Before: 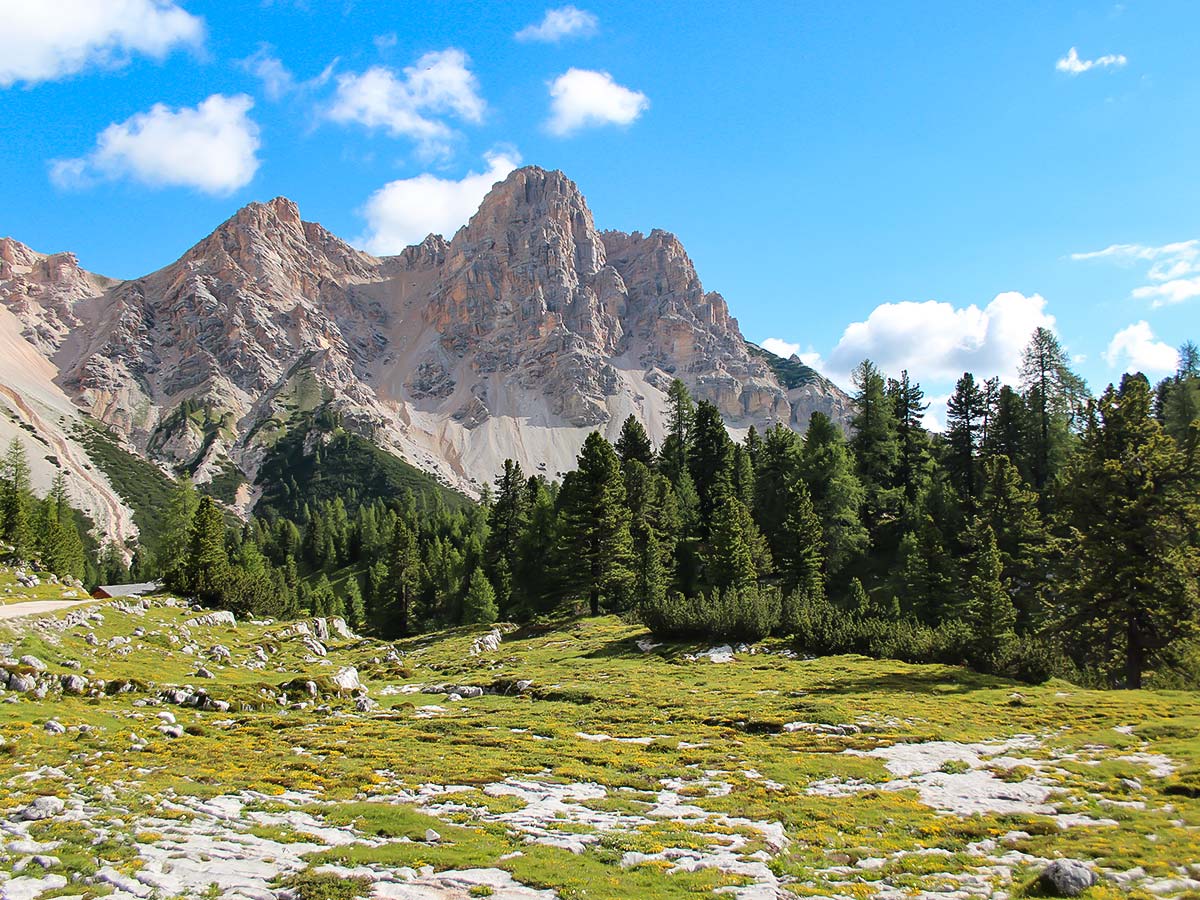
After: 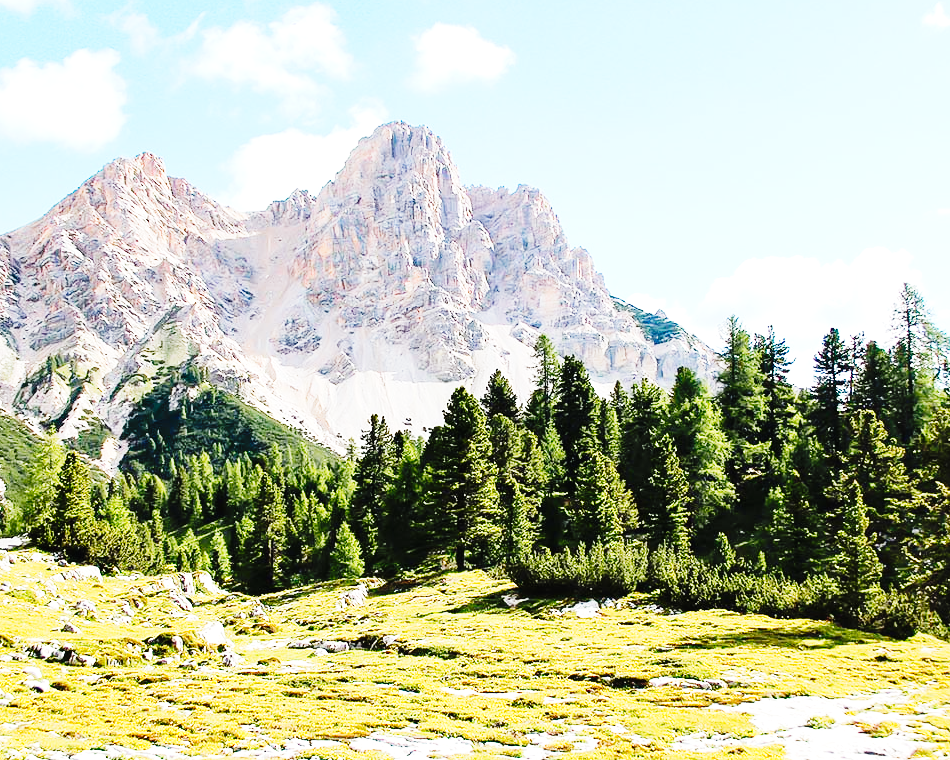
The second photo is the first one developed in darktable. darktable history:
exposure: exposure 1 EV, compensate highlight preservation false
tone curve: curves: ch0 [(0, 0.011) (0.053, 0.026) (0.174, 0.115) (0.398, 0.444) (0.673, 0.775) (0.829, 0.906) (0.991, 0.981)]; ch1 [(0, 0) (0.276, 0.206) (0.409, 0.383) (0.473, 0.458) (0.492, 0.501) (0.512, 0.513) (0.54, 0.543) (0.585, 0.617) (0.659, 0.686) (0.78, 0.8) (1, 1)]; ch2 [(0, 0) (0.438, 0.449) (0.473, 0.469) (0.503, 0.5) (0.523, 0.534) (0.562, 0.594) (0.612, 0.635) (0.695, 0.713) (1, 1)], preserve colors none
base curve: curves: ch0 [(0, 0) (0.032, 0.025) (0.121, 0.166) (0.206, 0.329) (0.605, 0.79) (1, 1)], preserve colors none
crop: left 11.234%, top 5.086%, right 9.581%, bottom 10.377%
